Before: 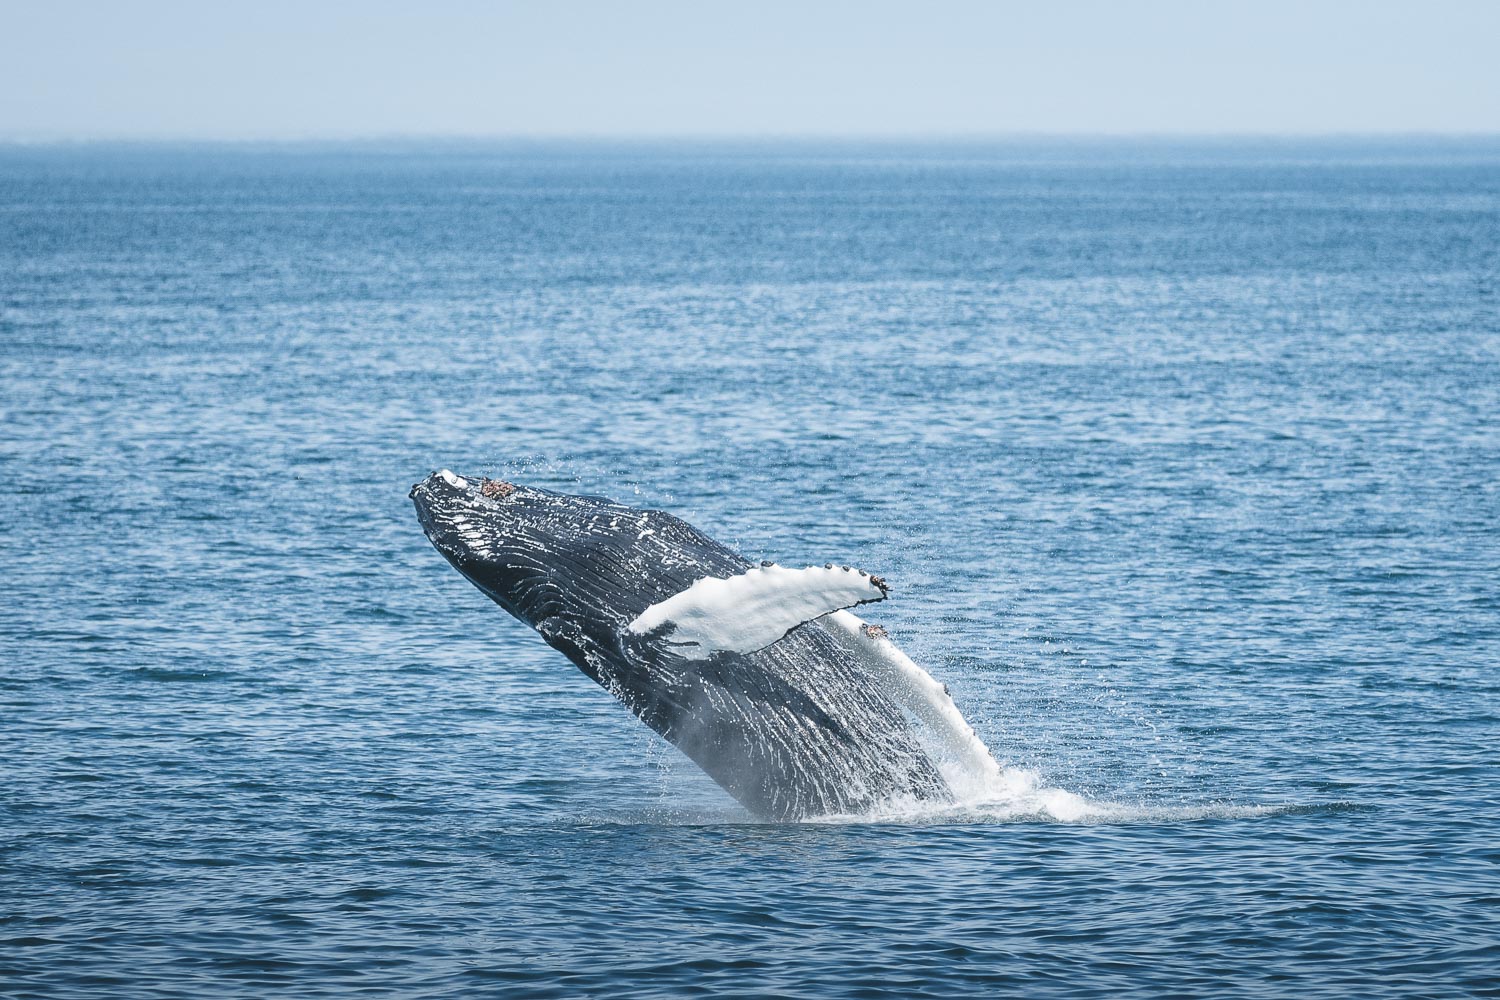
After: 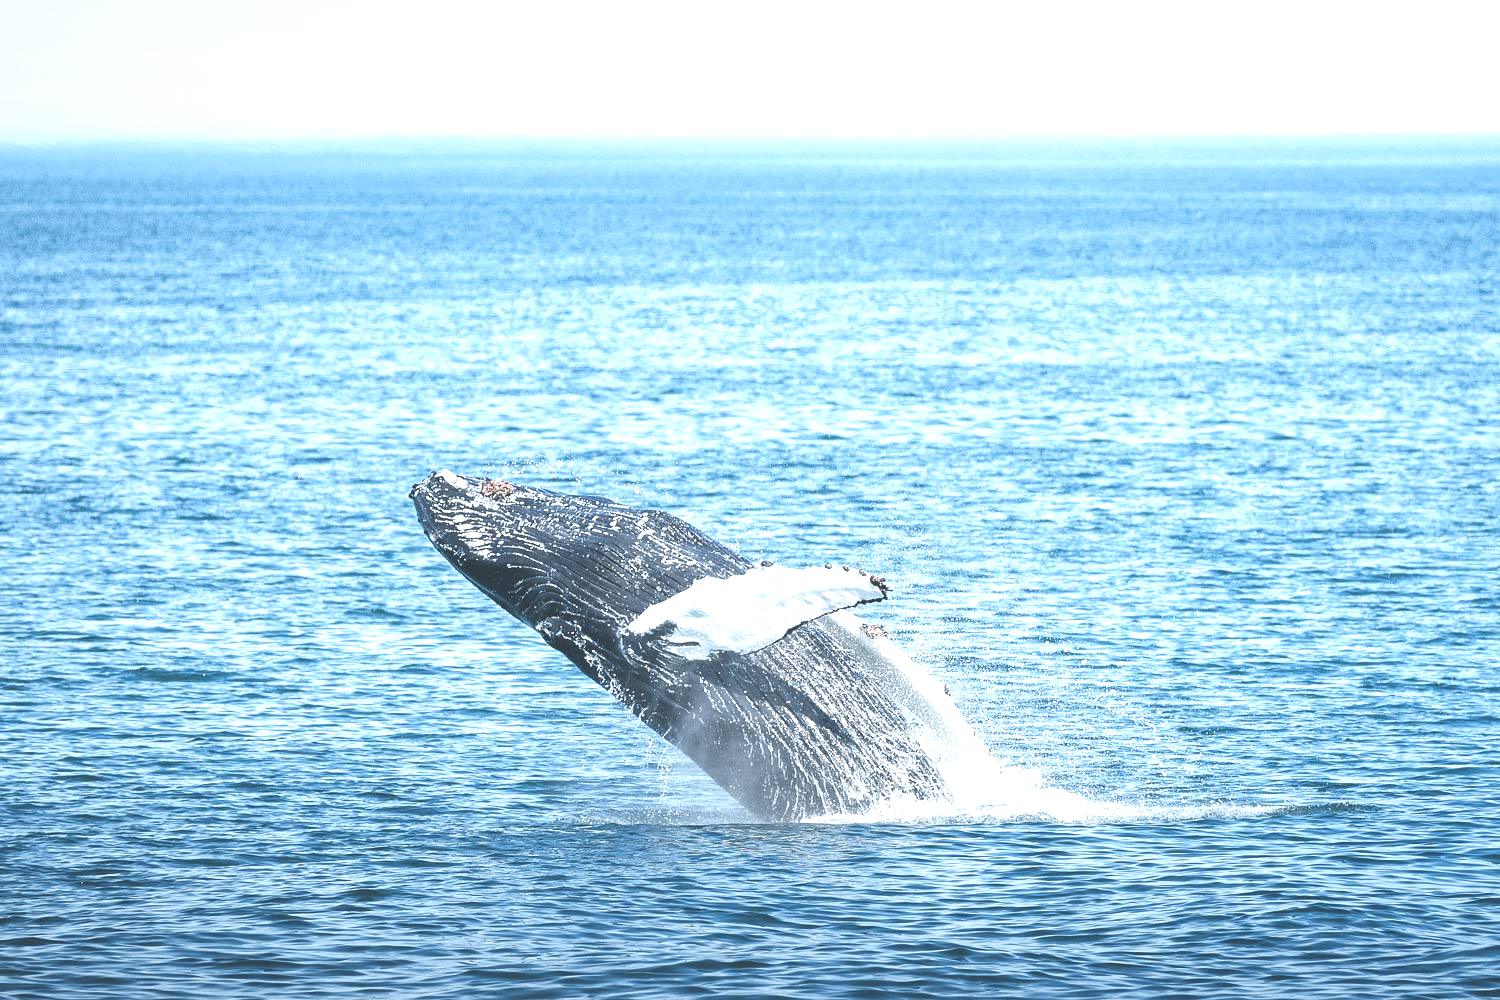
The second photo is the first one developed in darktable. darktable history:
exposure: black level correction -0.005, exposure 1.002 EV, compensate highlight preservation false
vibrance: on, module defaults
